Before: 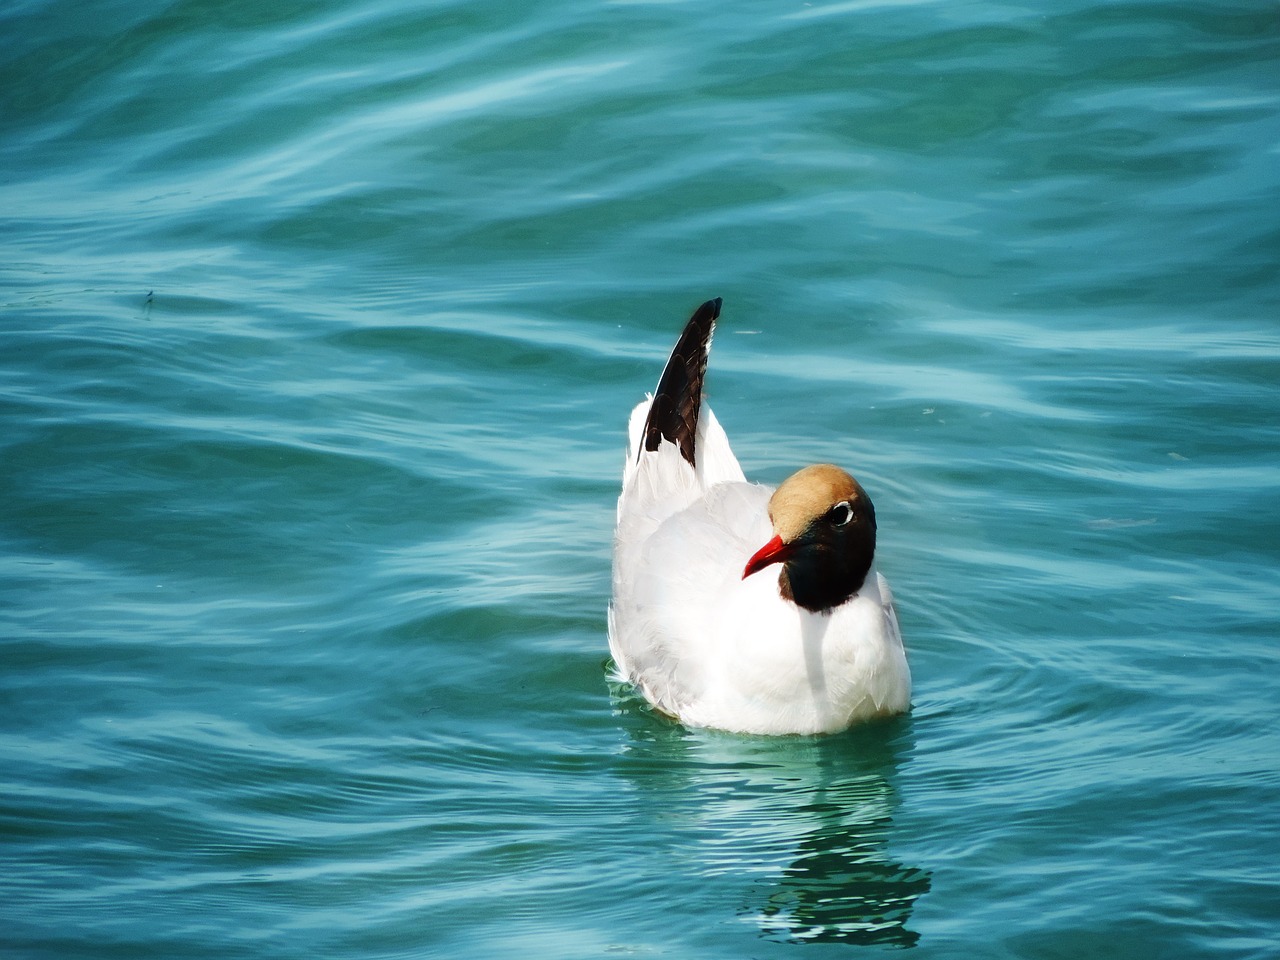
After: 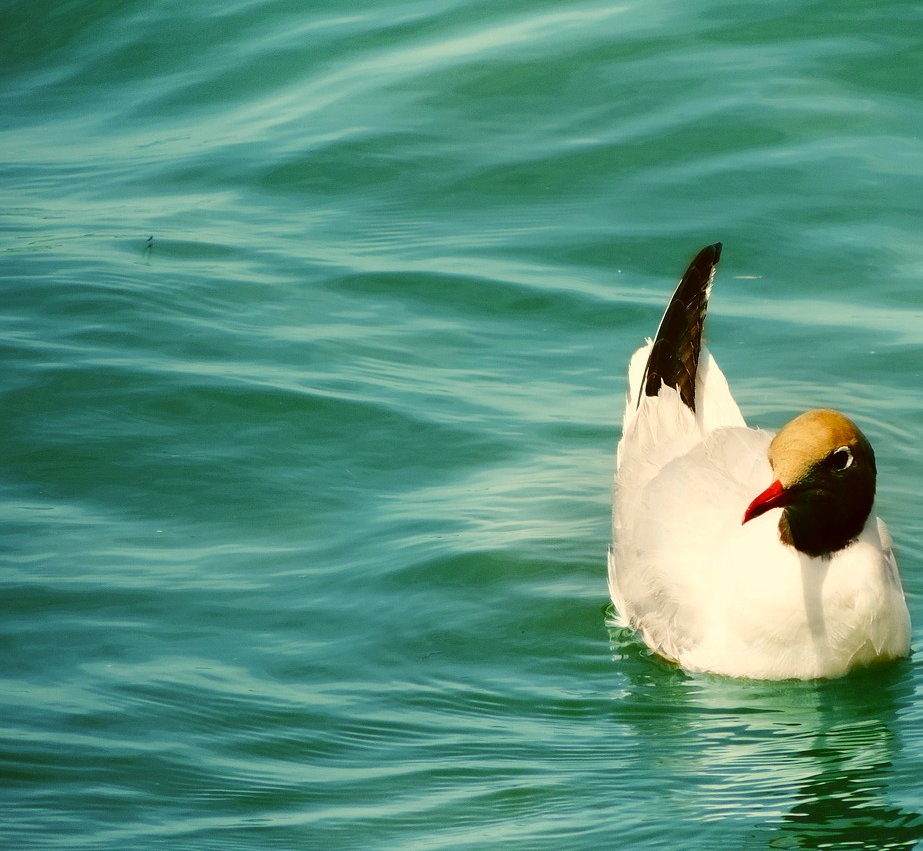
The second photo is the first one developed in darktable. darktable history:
exposure: compensate highlight preservation false
crop: top 5.742%, right 27.839%, bottom 5.589%
color balance rgb: shadows lift › chroma 2.007%, shadows lift › hue 217.41°, highlights gain › chroma 2.977%, highlights gain › hue 60.12°, linear chroma grading › global chroma 9.291%, perceptual saturation grading › global saturation 1.765%, perceptual saturation grading › highlights -2.371%, perceptual saturation grading › mid-tones 3.483%, perceptual saturation grading › shadows 7.131%
color correction: highlights a* -1.79, highlights b* 10.15, shadows a* 0.681, shadows b* 19.58
